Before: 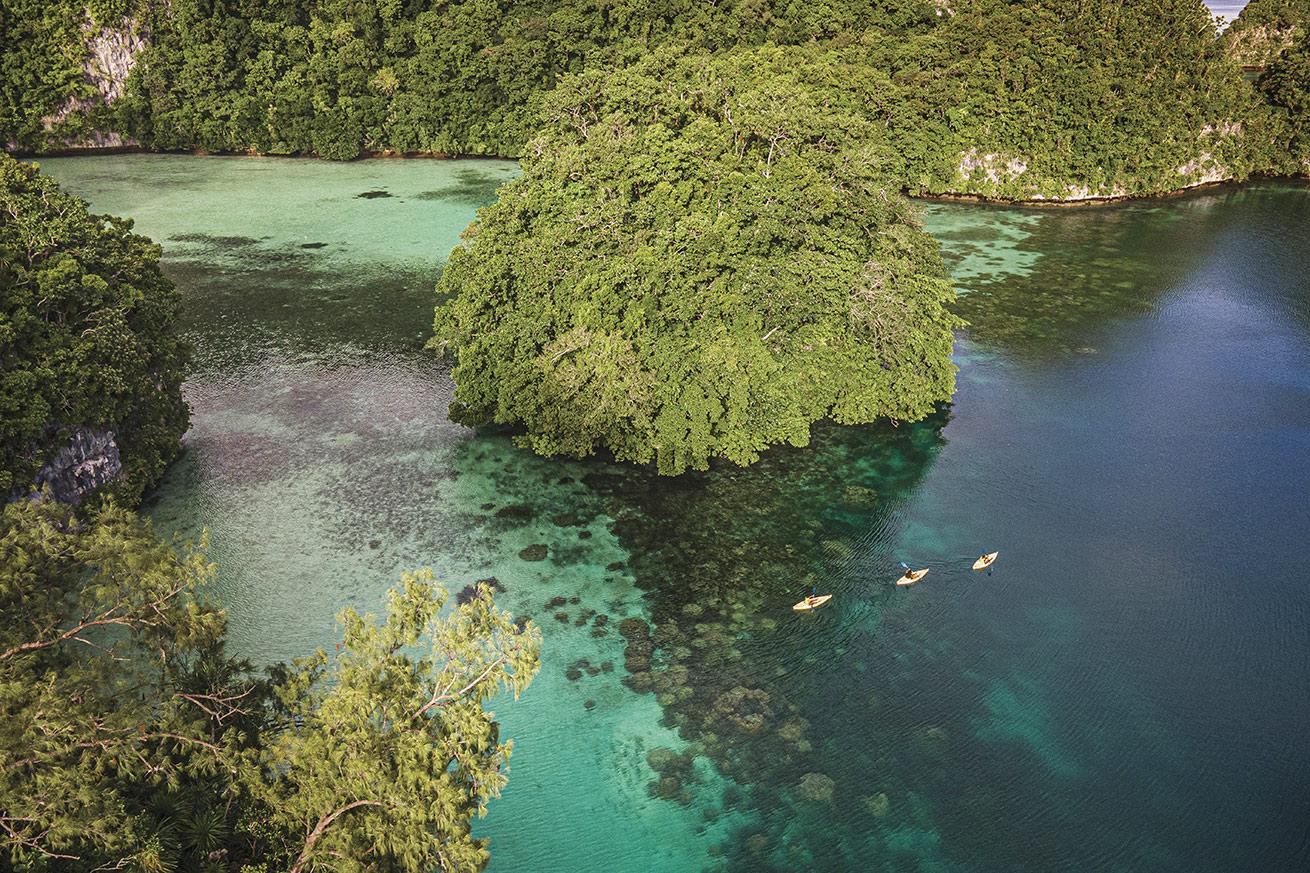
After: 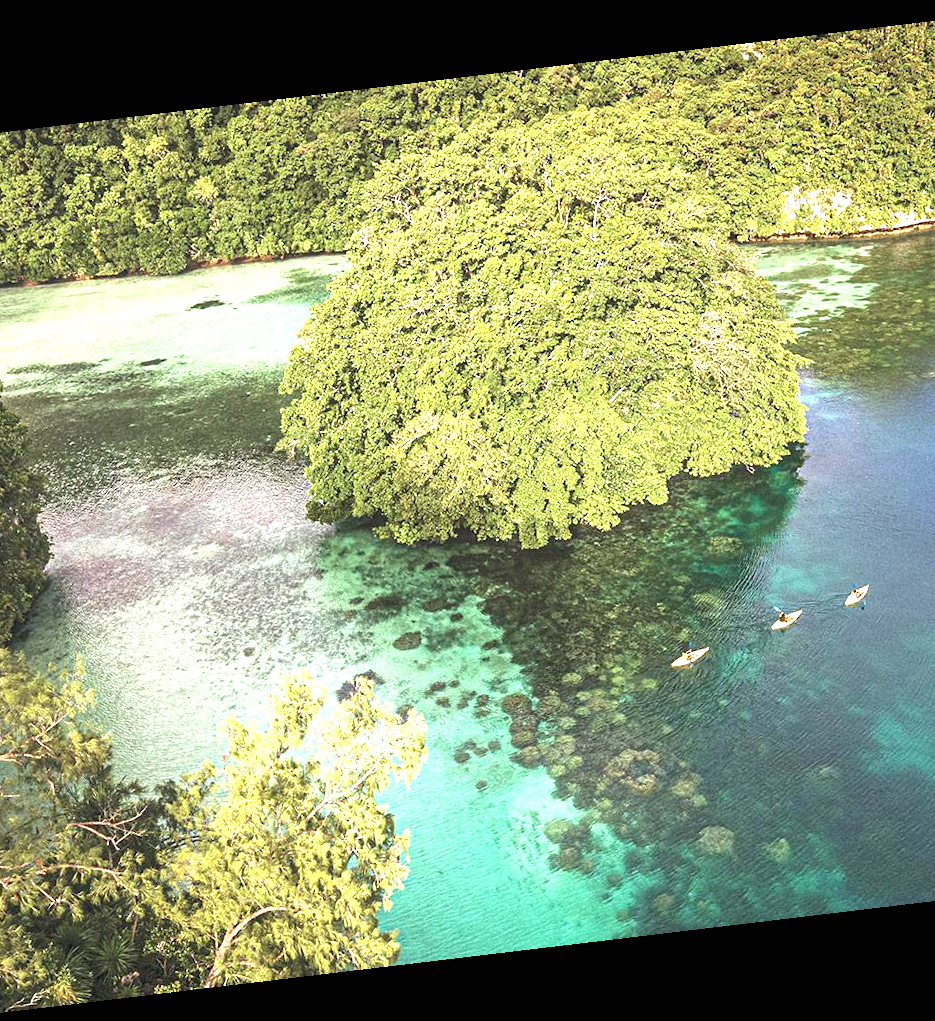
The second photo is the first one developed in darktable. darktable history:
crop and rotate: left 13.409%, right 19.924%
exposure: black level correction 0, exposure 1.5 EV, compensate exposure bias true, compensate highlight preservation false
rotate and perspective: rotation -6.83°, automatic cropping off
